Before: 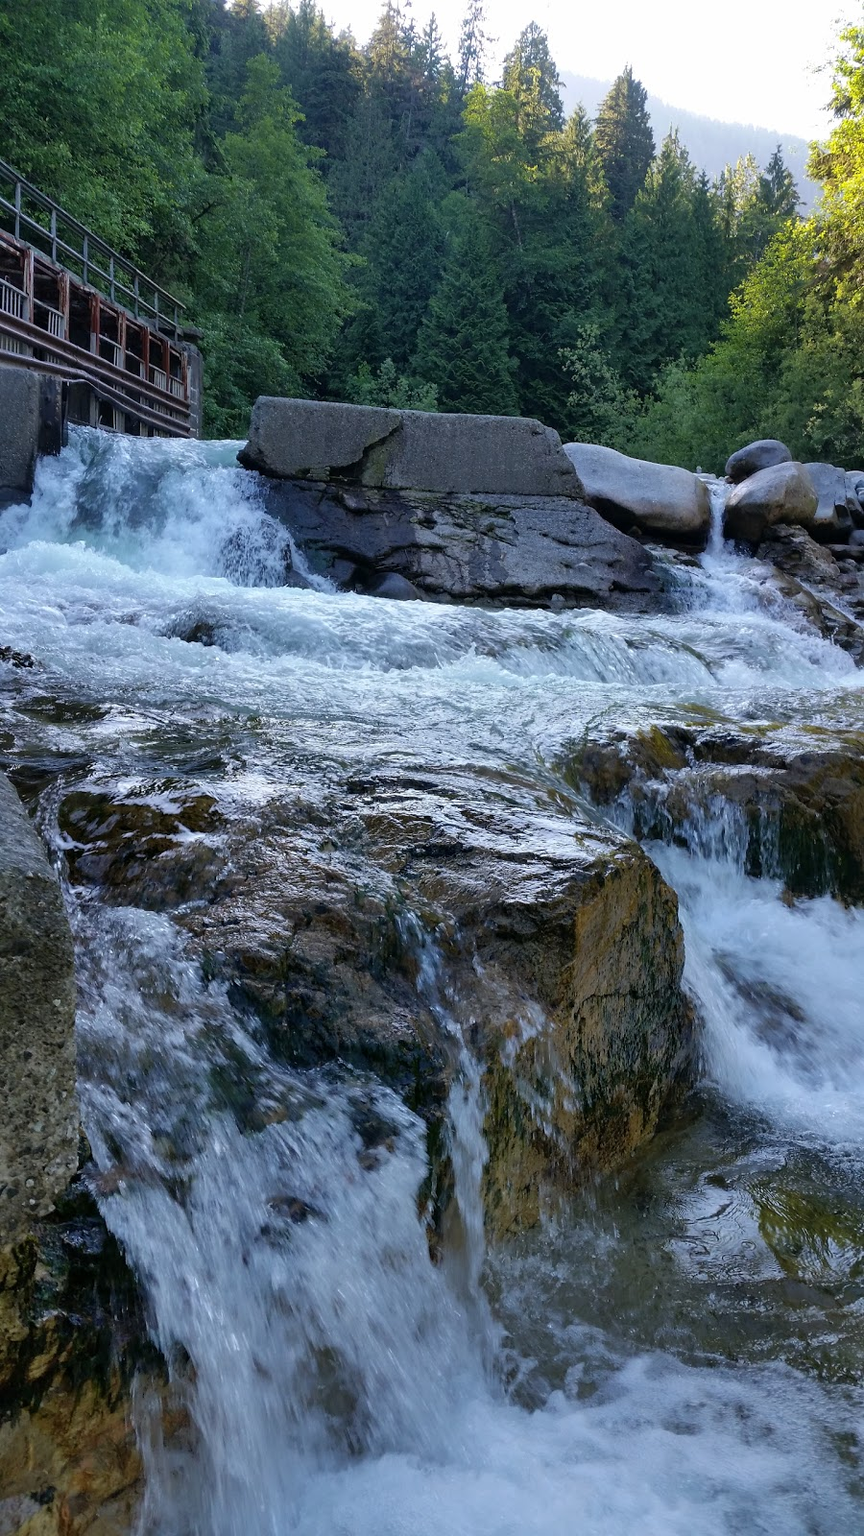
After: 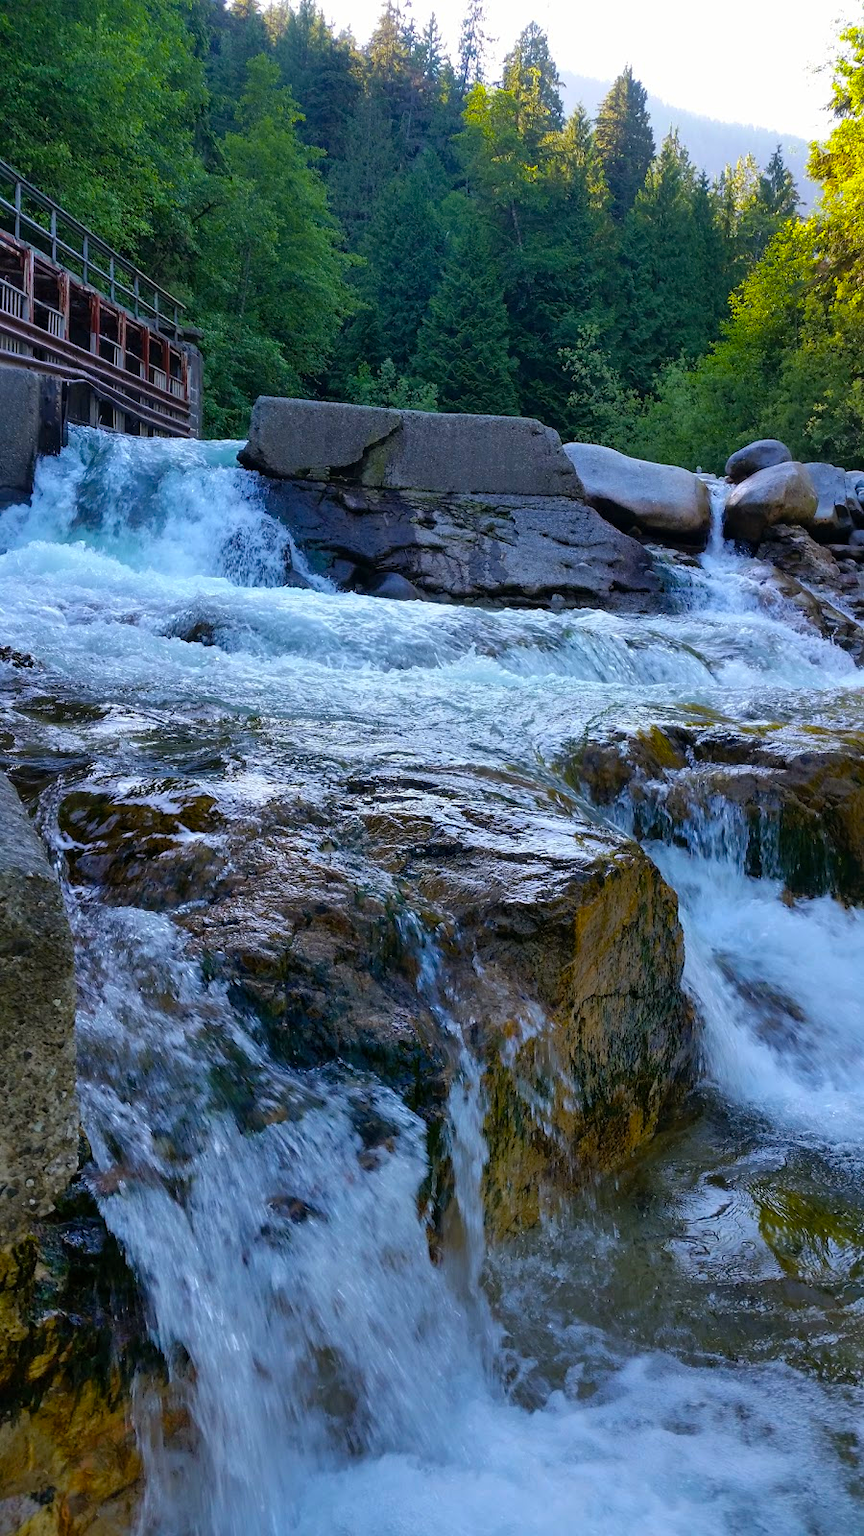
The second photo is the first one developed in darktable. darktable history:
color balance rgb: power › chroma 0.275%, power › hue 23.94°, linear chroma grading › global chroma 15.262%, perceptual saturation grading › global saturation 30.392%, global vibrance 14.183%
